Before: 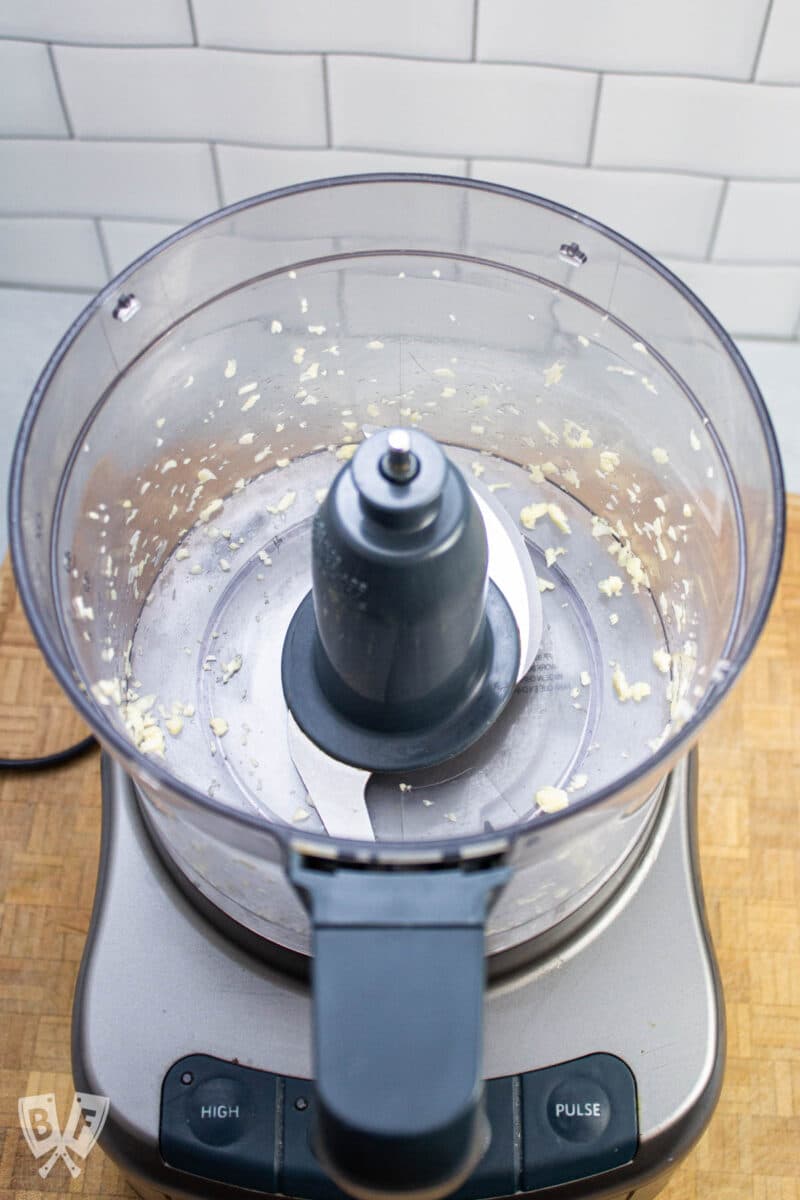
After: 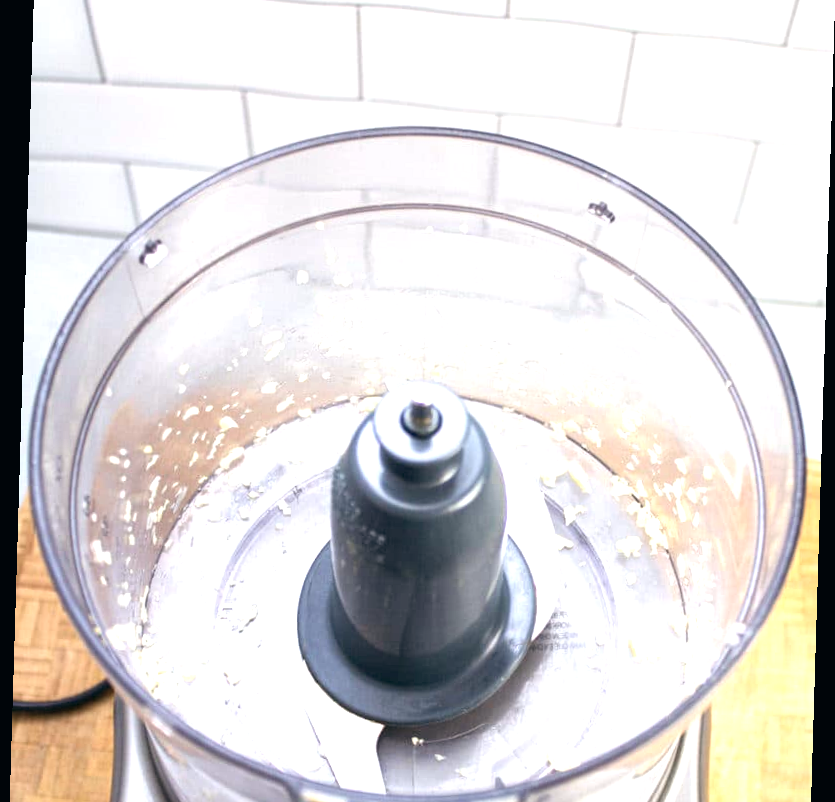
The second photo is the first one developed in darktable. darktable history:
color balance: lift [1, 0.998, 1.001, 1.002], gamma [1, 1.02, 1, 0.98], gain [1, 1.02, 1.003, 0.98]
rotate and perspective: rotation 1.72°, automatic cropping off
exposure: black level correction 0, exposure 0.877 EV, compensate exposure bias true, compensate highlight preservation false
crop and rotate: top 4.848%, bottom 29.503%
